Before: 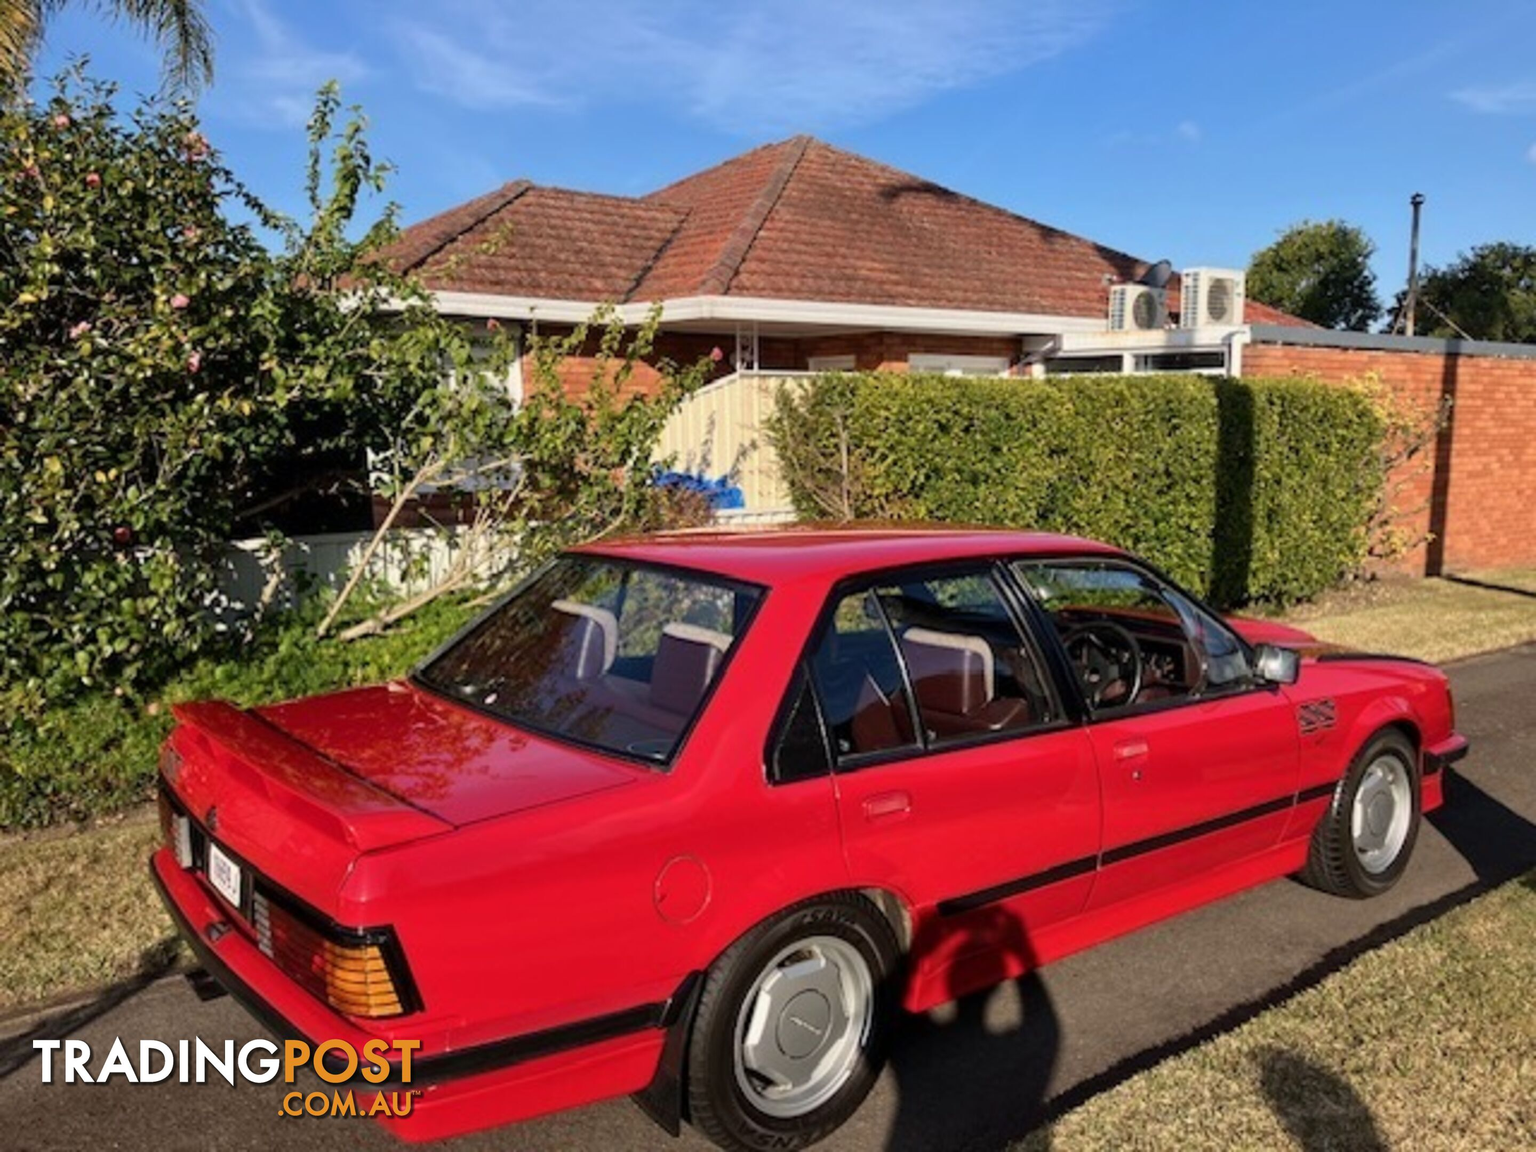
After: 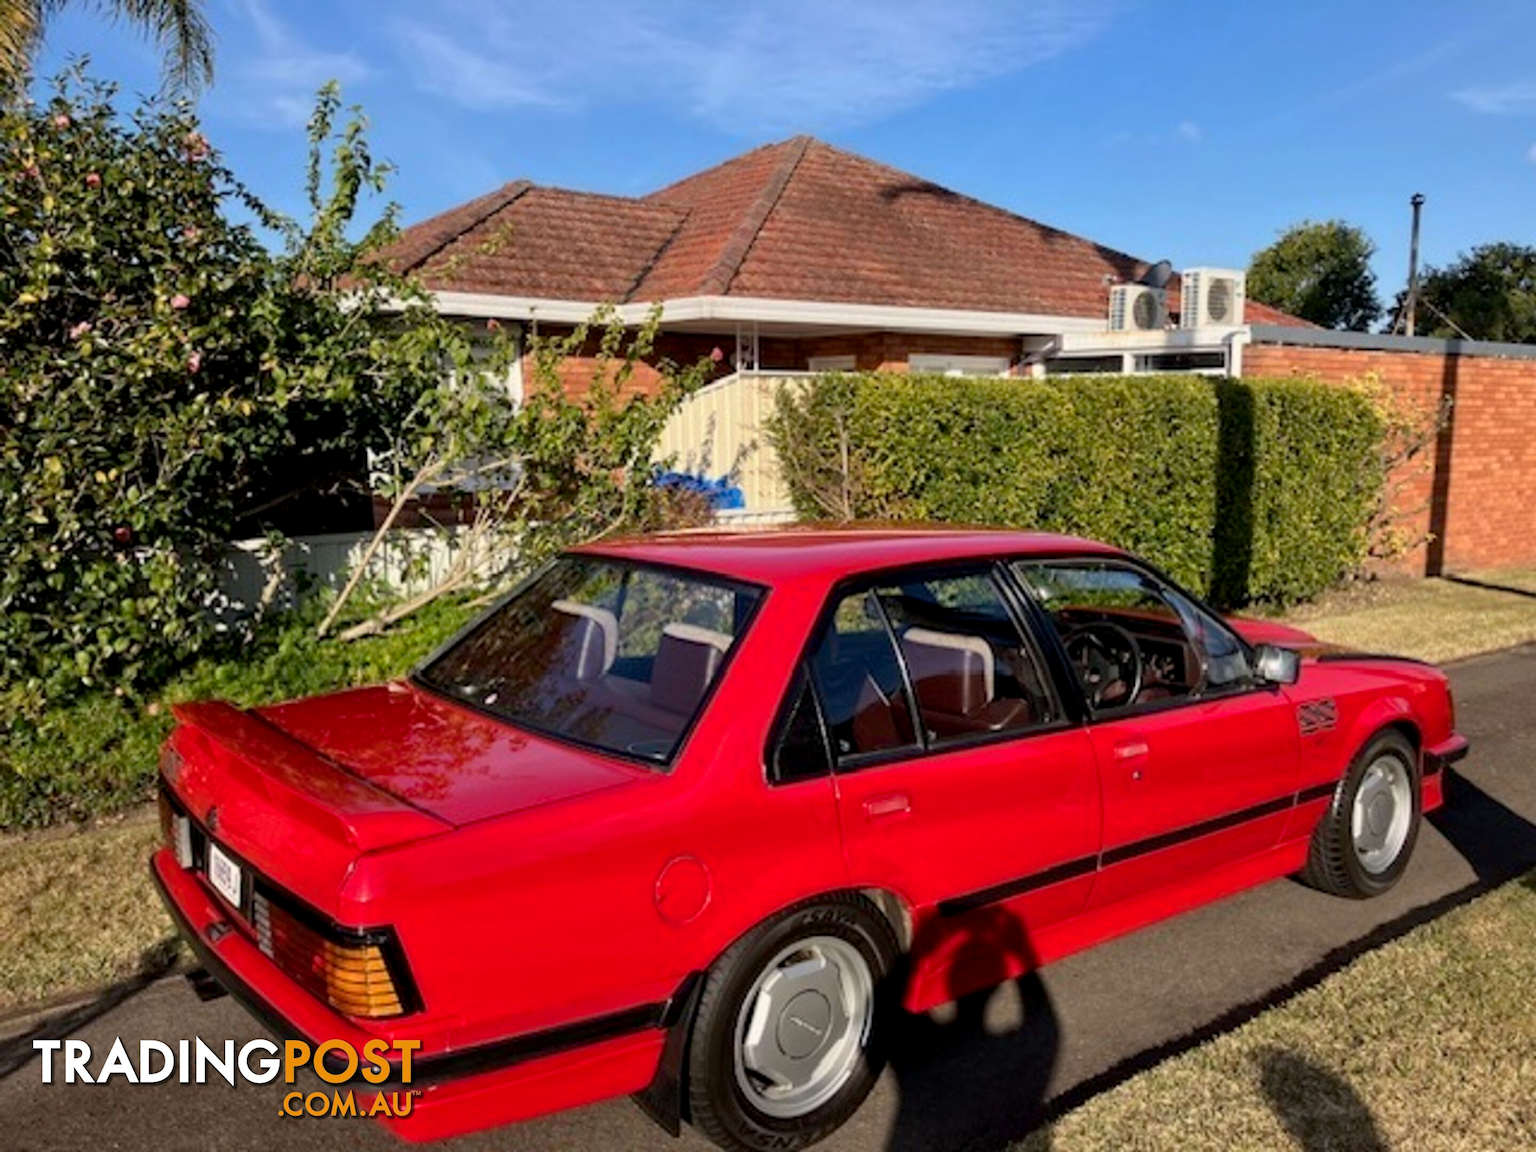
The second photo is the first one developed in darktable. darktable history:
color balance rgb: perceptual saturation grading › global saturation 0.896%
